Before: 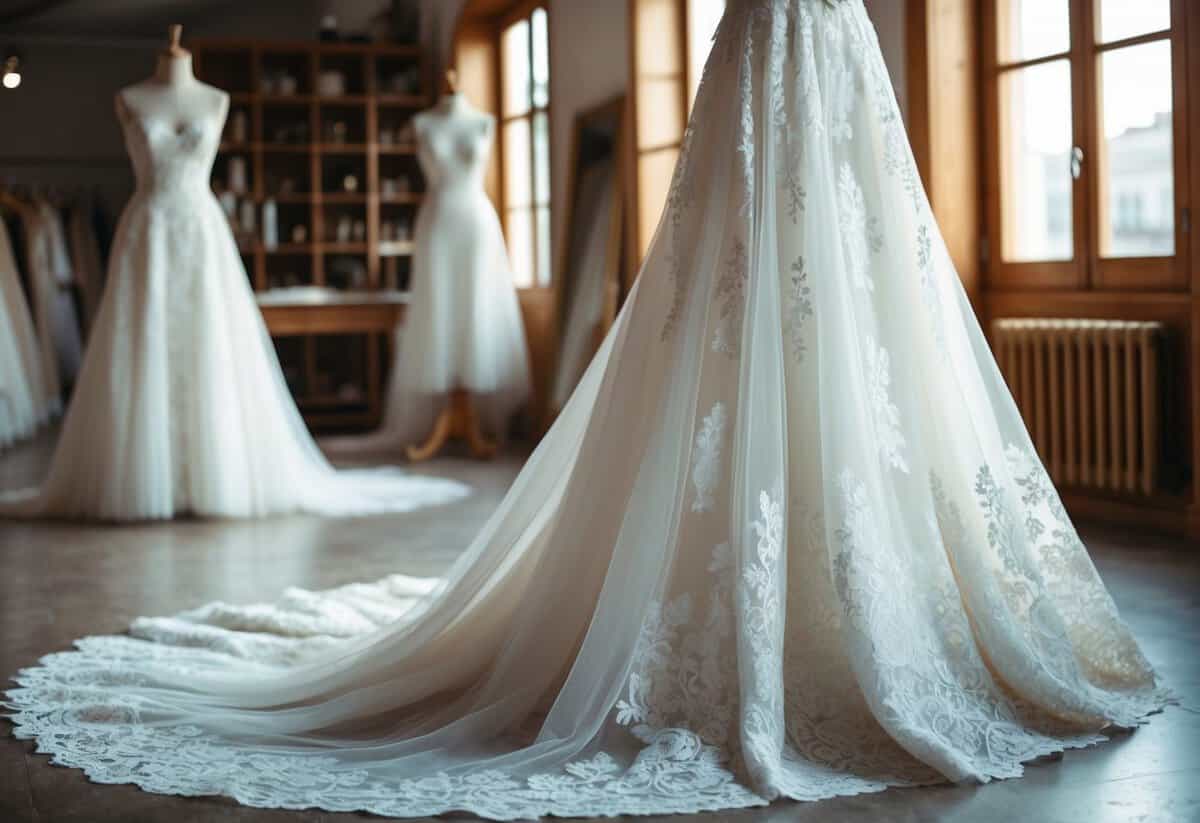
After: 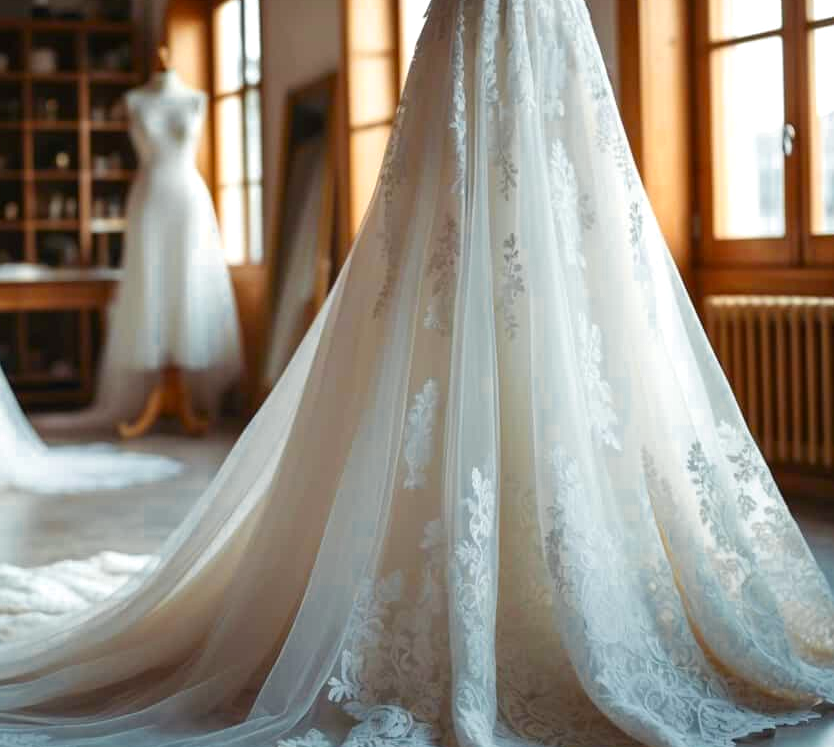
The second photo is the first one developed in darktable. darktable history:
crop and rotate: left 24.034%, top 2.838%, right 6.406%, bottom 6.299%
color zones: curves: ch0 [(0, 0.499) (0.143, 0.5) (0.286, 0.5) (0.429, 0.476) (0.571, 0.284) (0.714, 0.243) (0.857, 0.449) (1, 0.499)]; ch1 [(0, 0.532) (0.143, 0.645) (0.286, 0.696) (0.429, 0.211) (0.571, 0.504) (0.714, 0.493) (0.857, 0.495) (1, 0.532)]; ch2 [(0, 0.5) (0.143, 0.5) (0.286, 0.427) (0.429, 0.324) (0.571, 0.5) (0.714, 0.5) (0.857, 0.5) (1, 0.5)]
exposure: exposure 0.191 EV, compensate highlight preservation false
